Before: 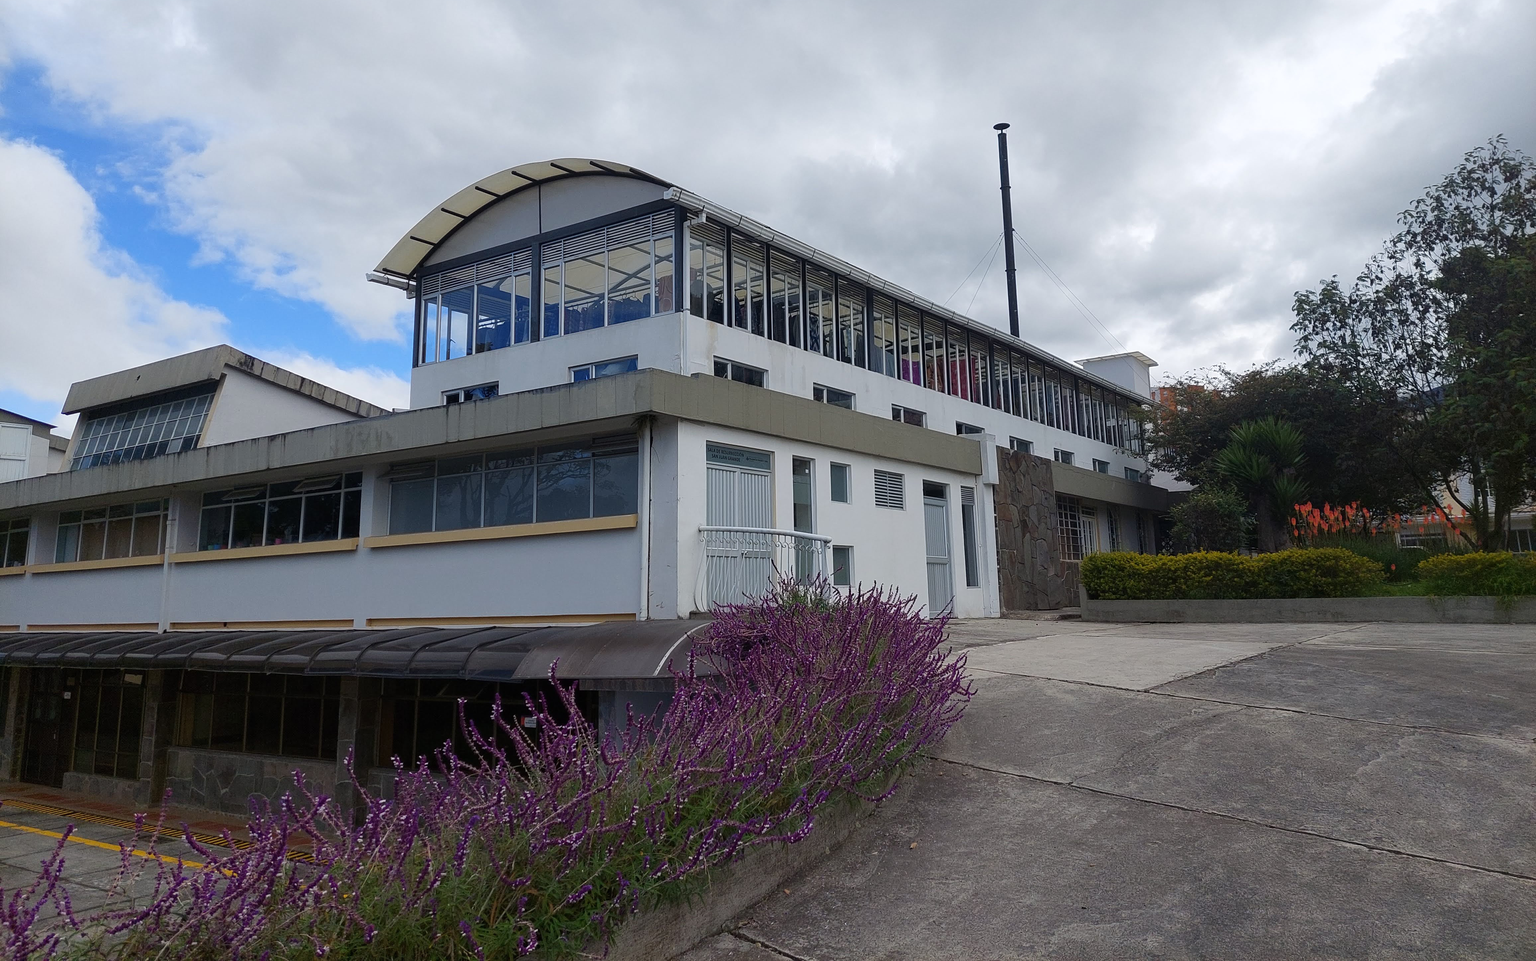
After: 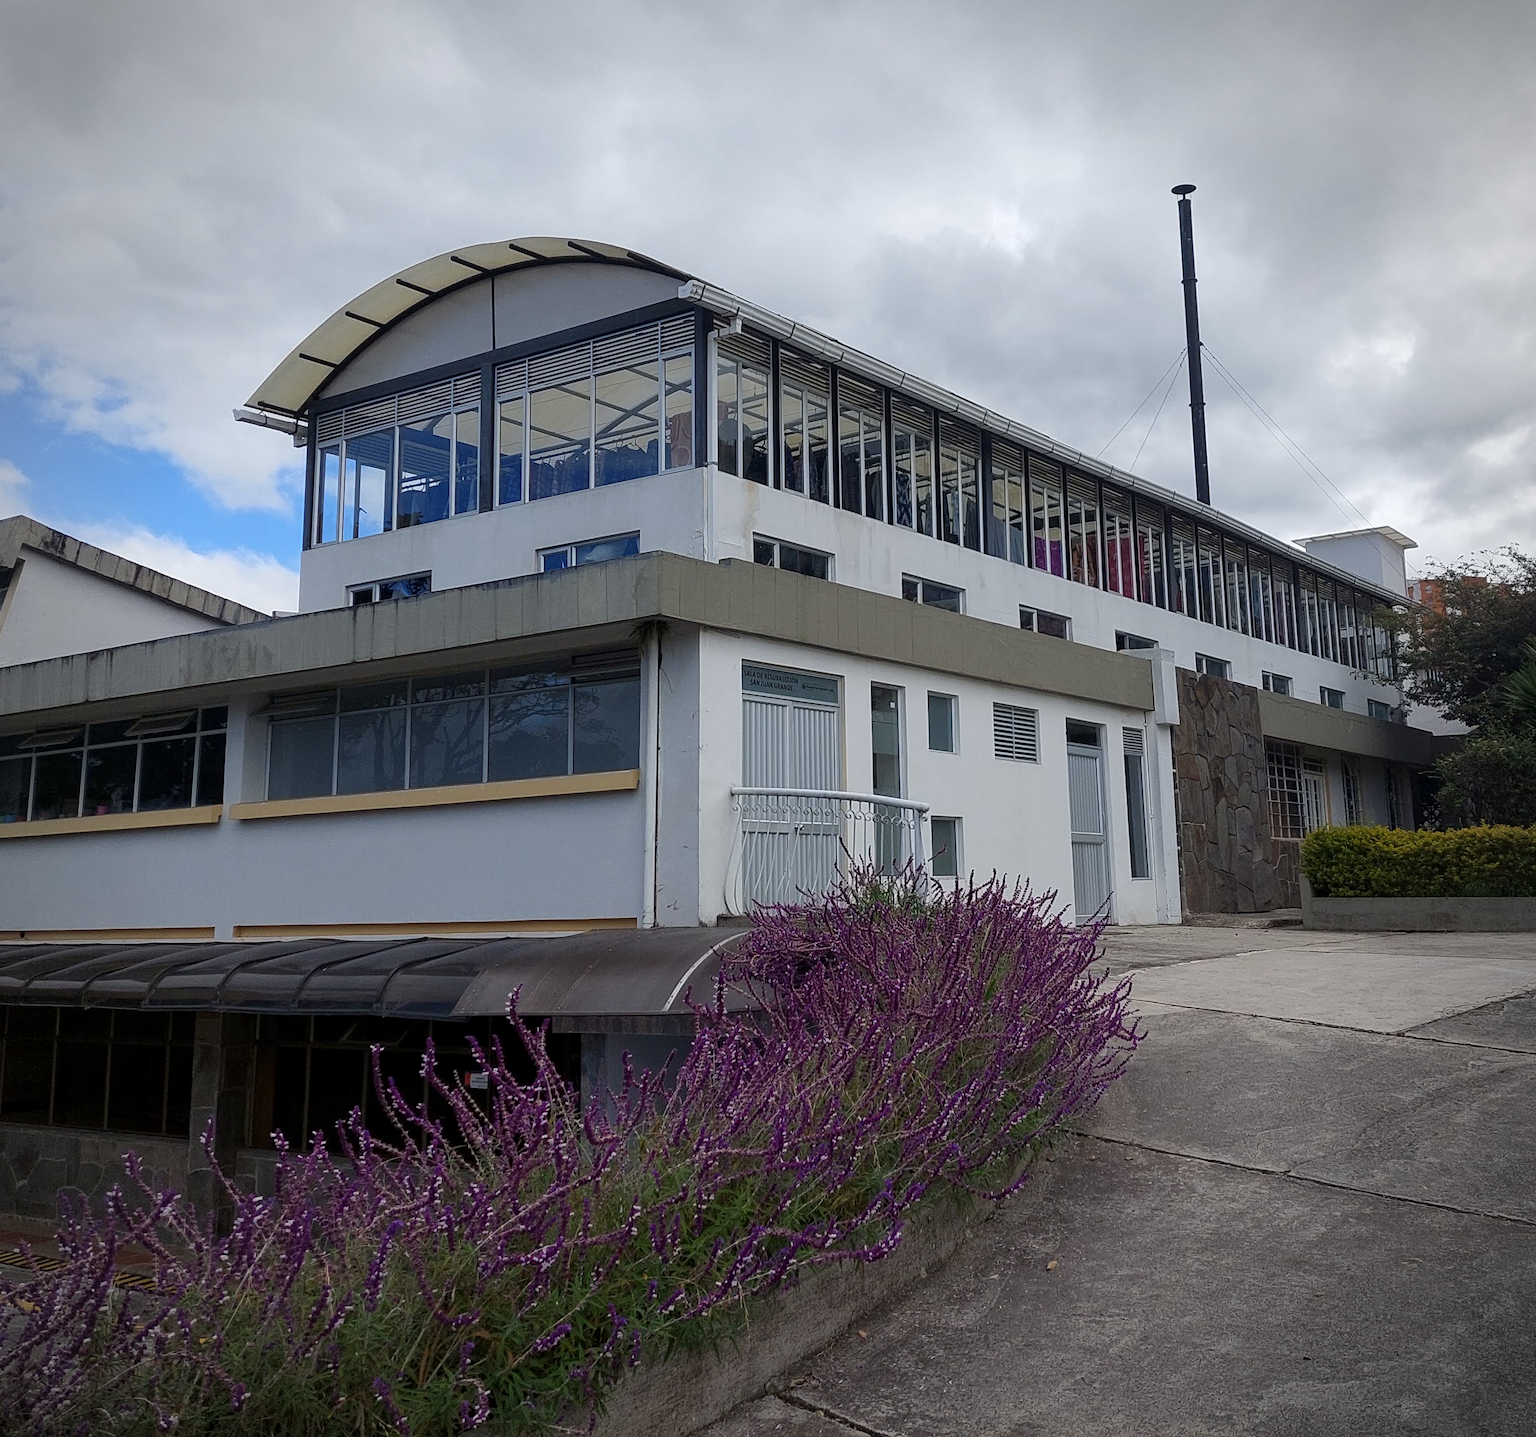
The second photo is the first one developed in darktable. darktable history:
vignetting: on, module defaults
crop and rotate: left 13.695%, right 19.422%
local contrast: highlights 100%, shadows 99%, detail 119%, midtone range 0.2
